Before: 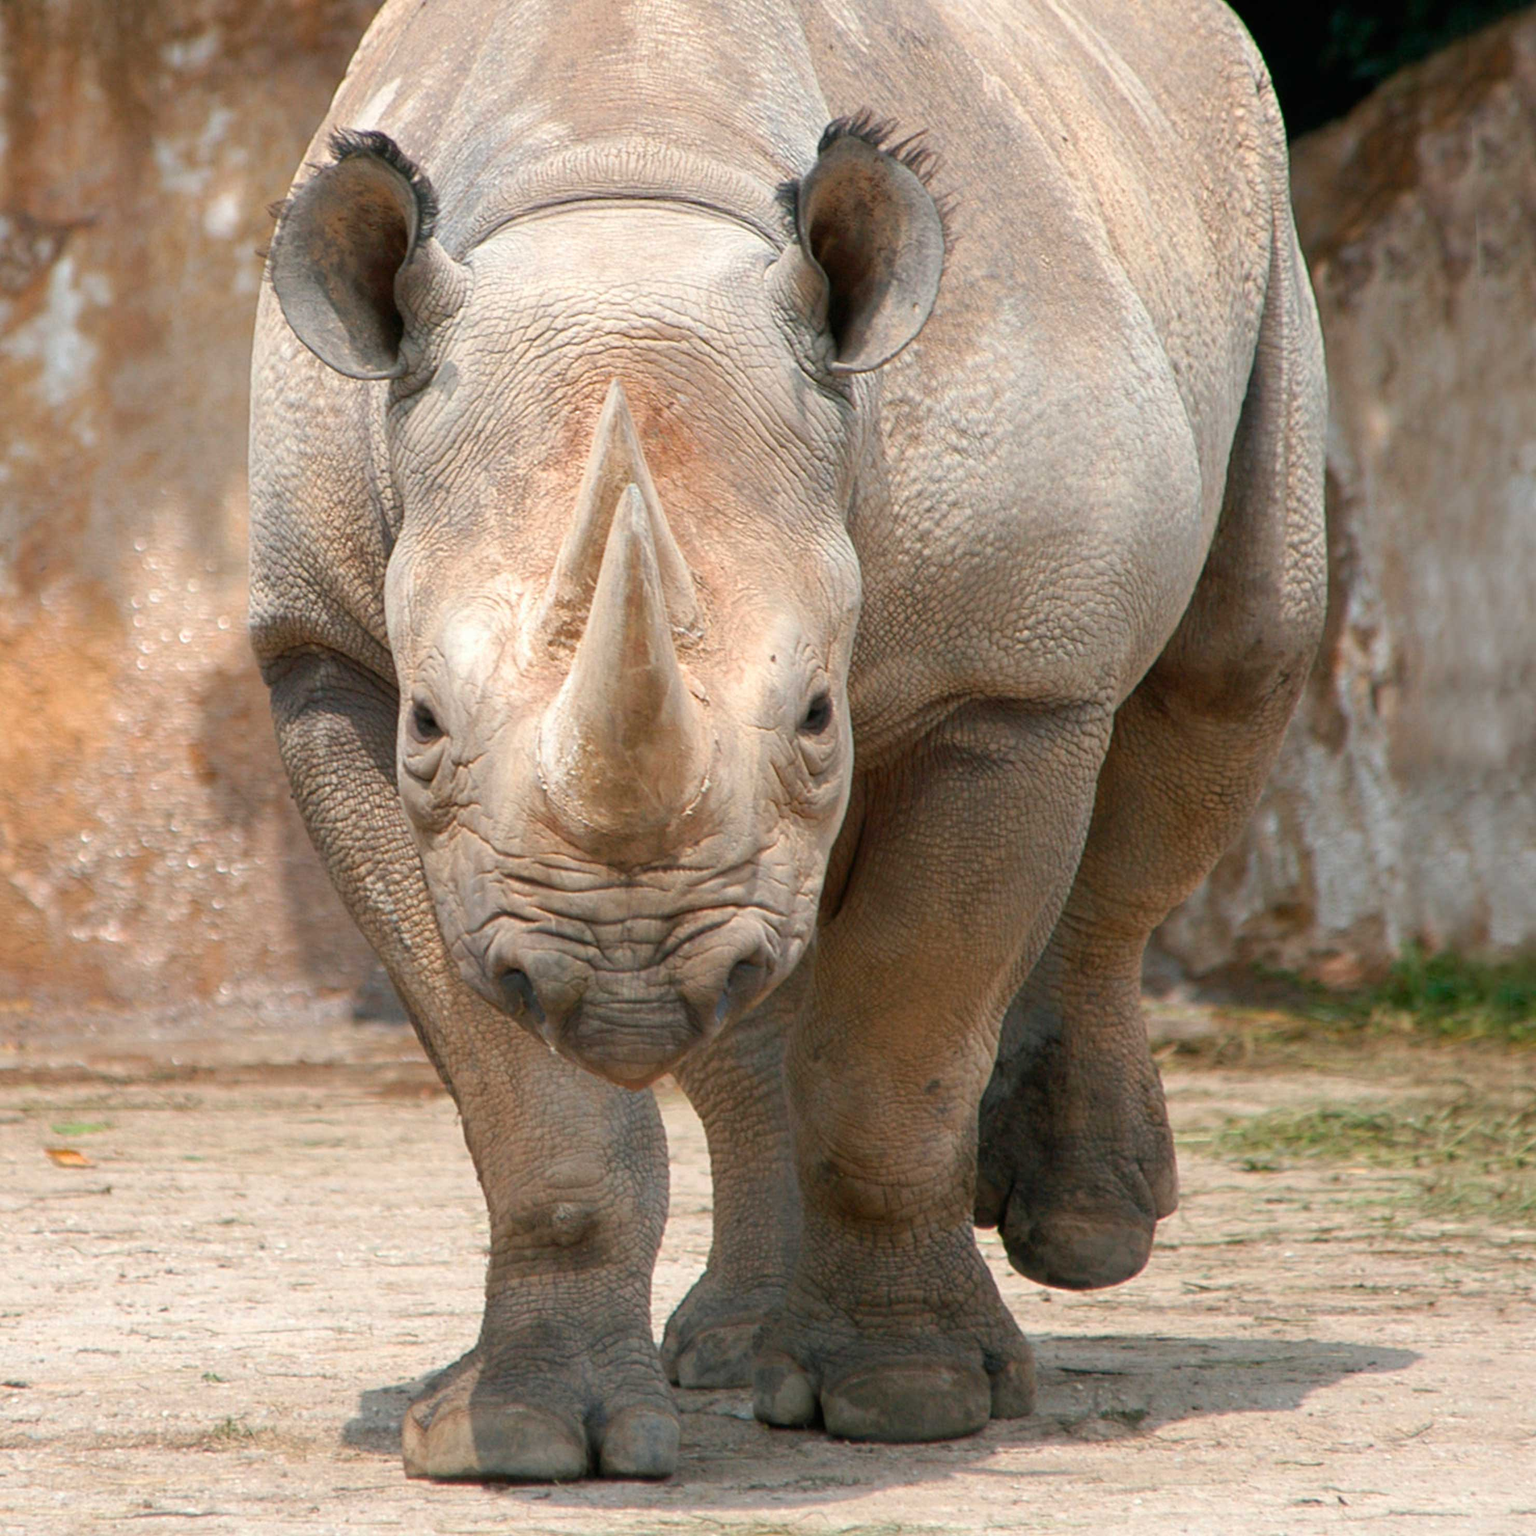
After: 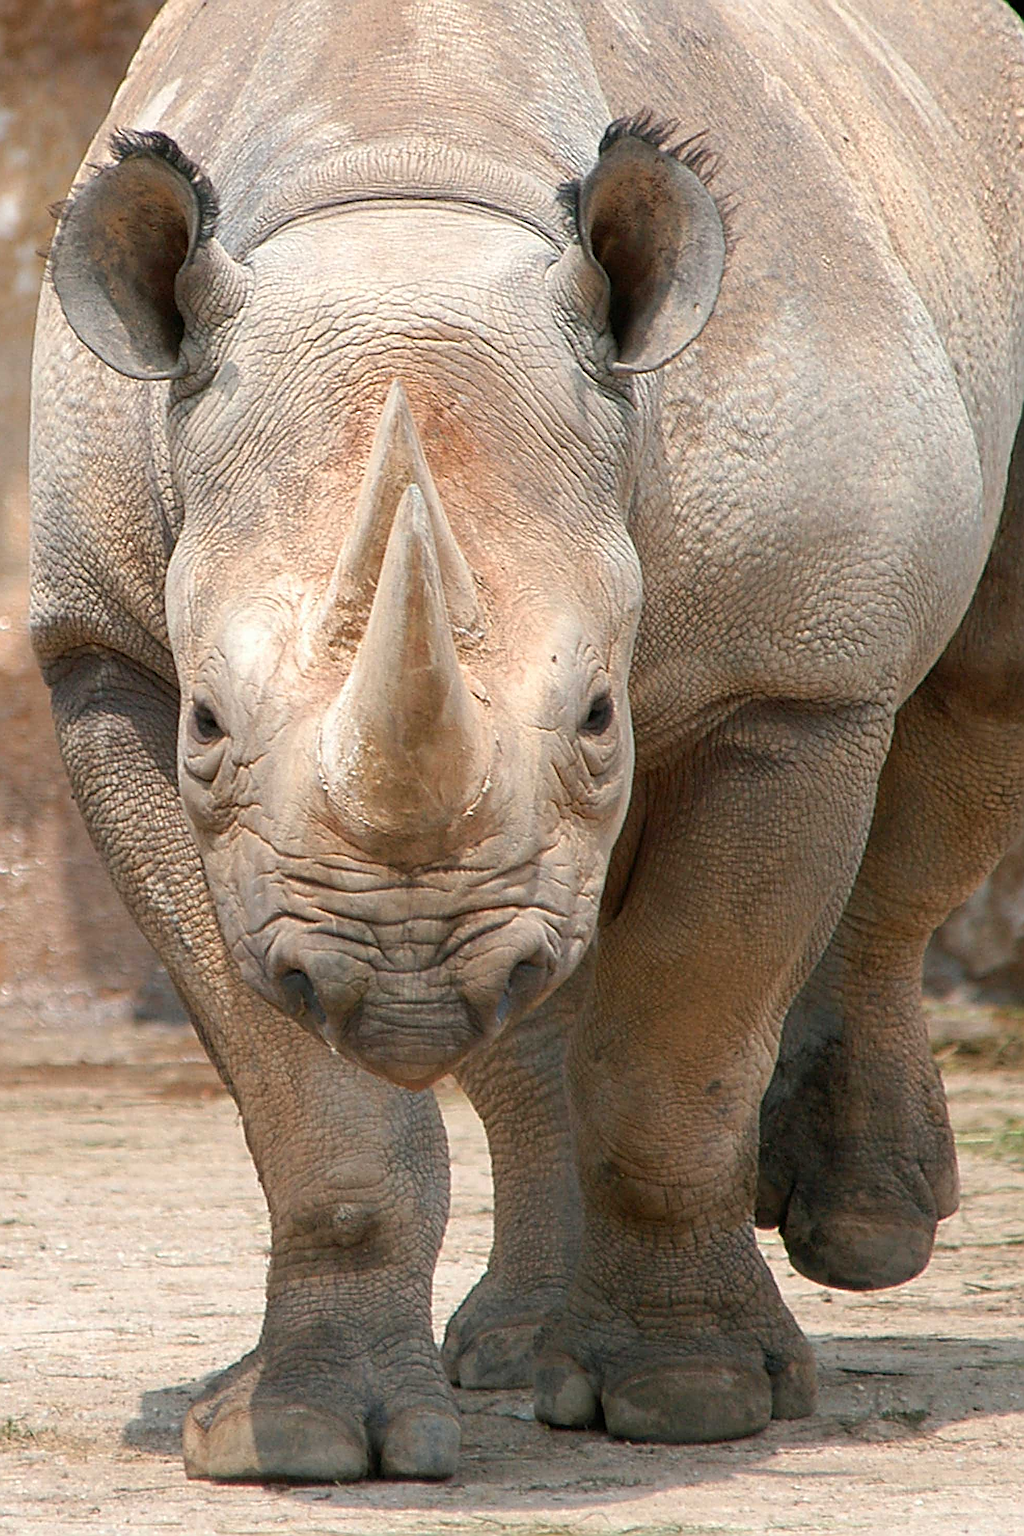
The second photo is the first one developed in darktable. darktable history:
sharpen: amount 2
crop and rotate: left 14.292%, right 19.041%
